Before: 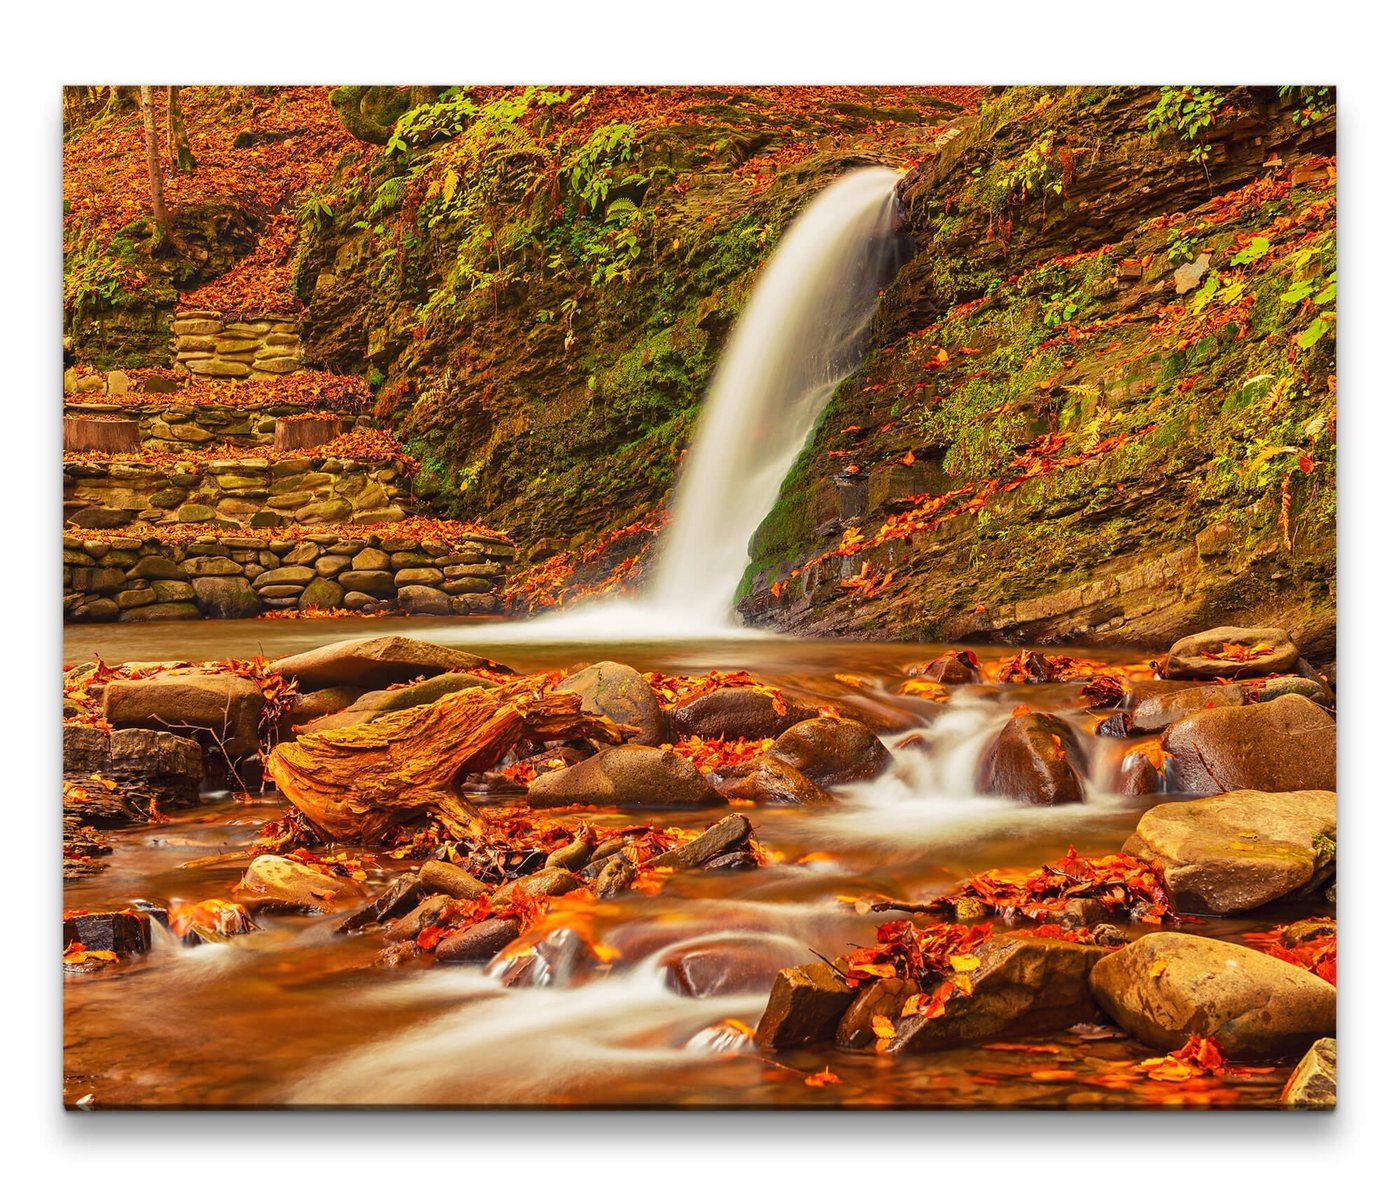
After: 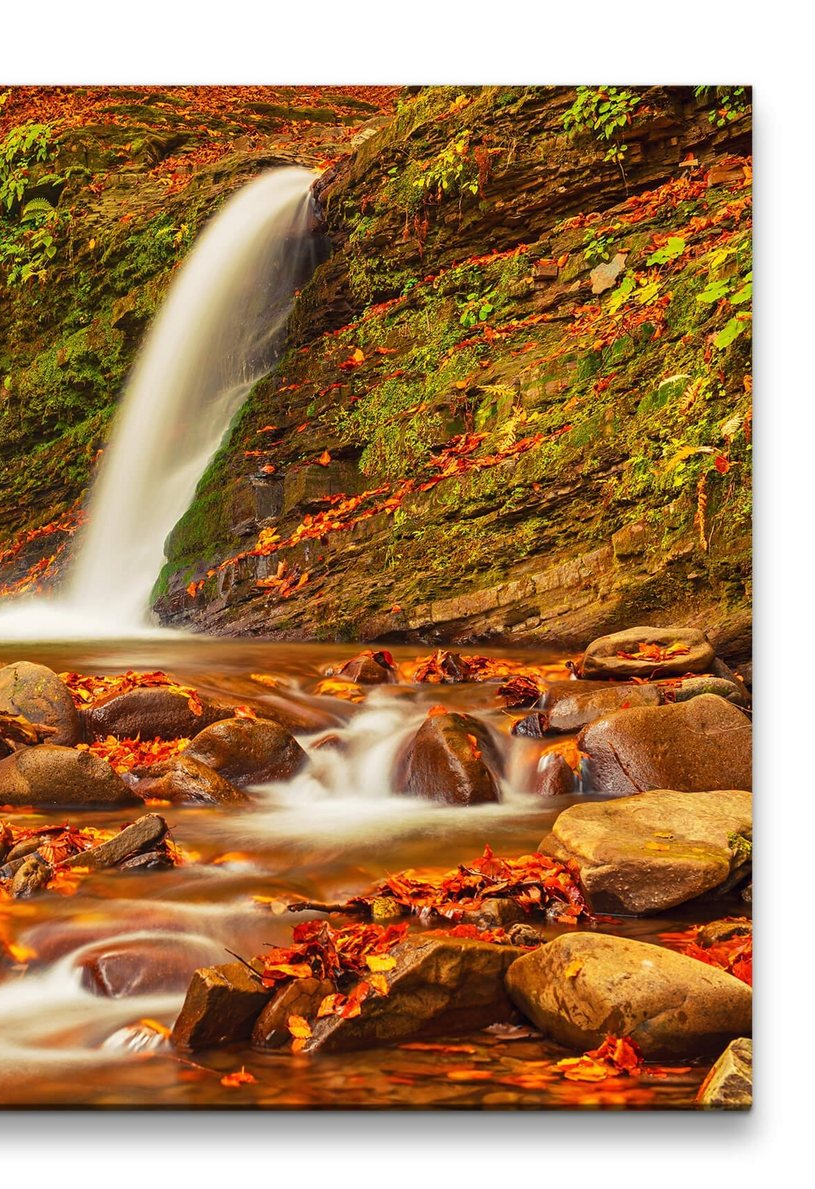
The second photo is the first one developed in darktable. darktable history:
crop: left 41.784%
